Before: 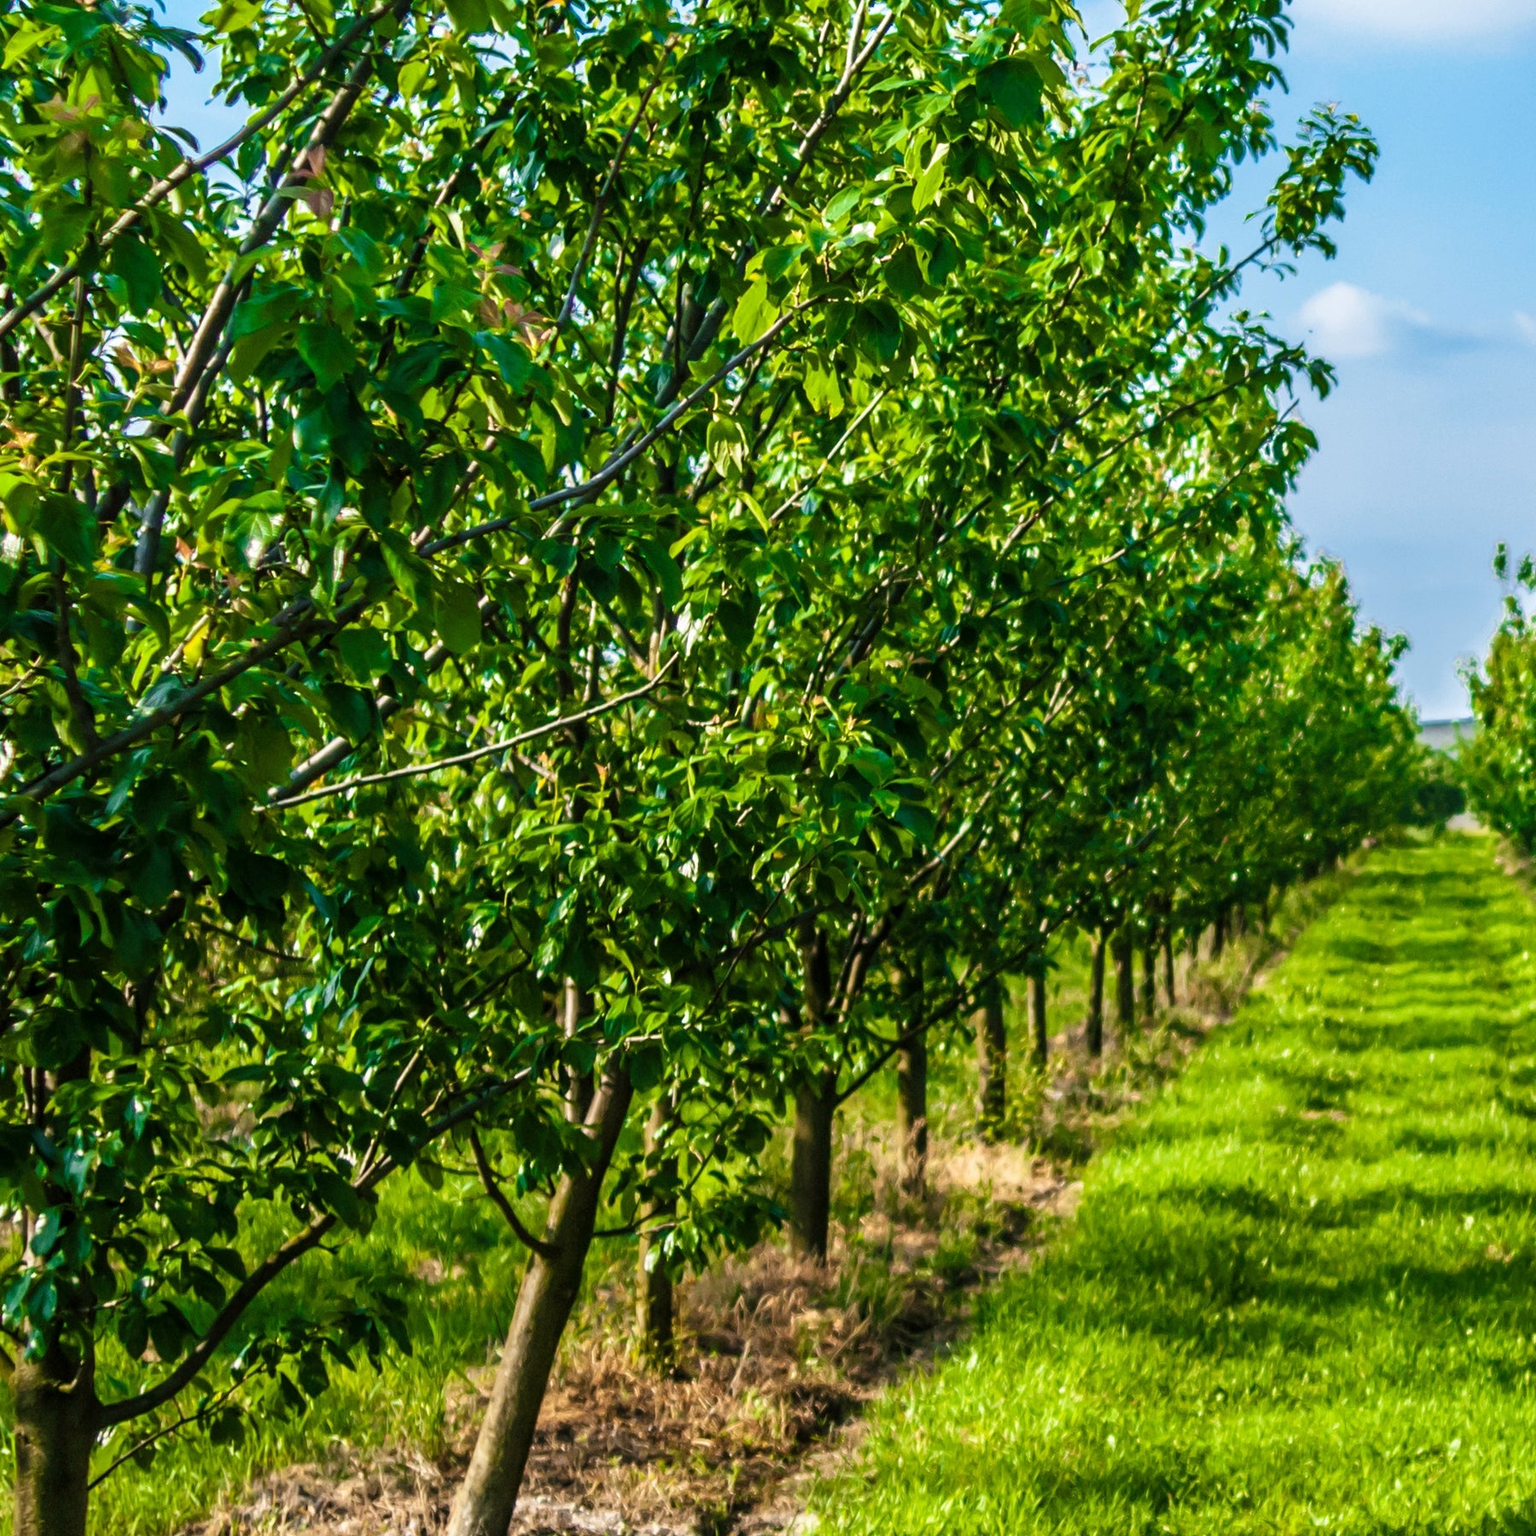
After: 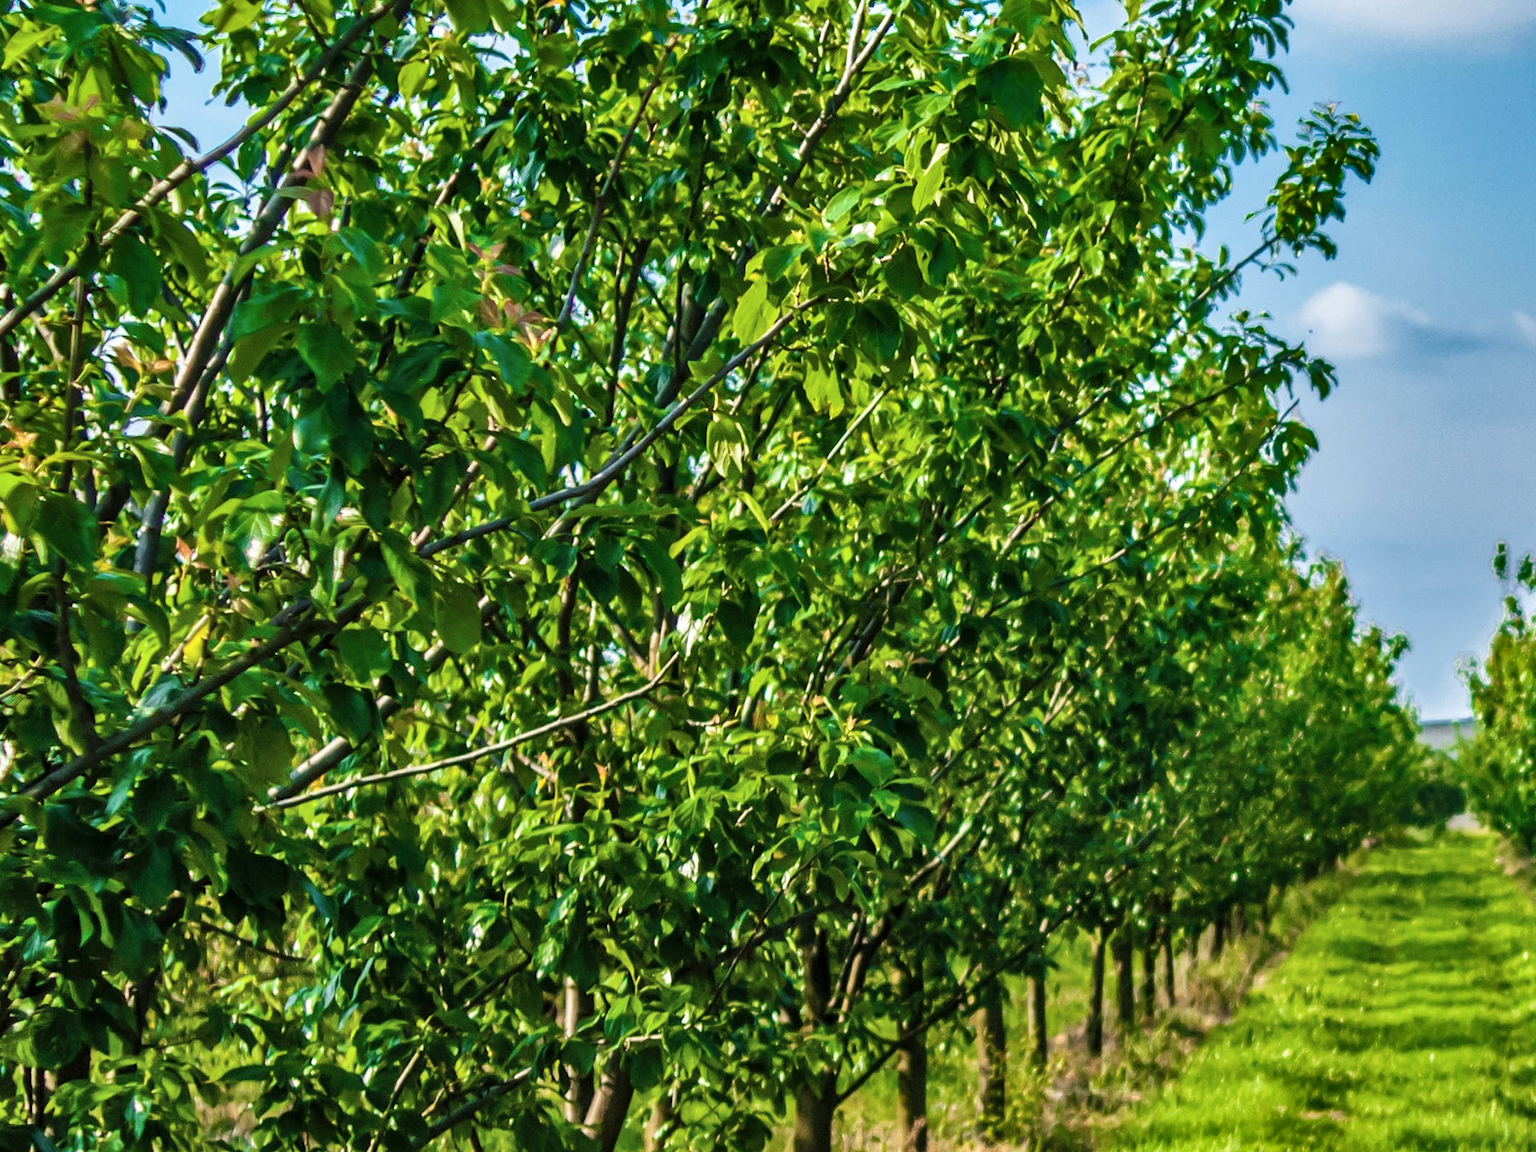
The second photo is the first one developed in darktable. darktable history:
crop: bottom 24.98%
shadows and highlights: shadows 58.6, highlights -60.32, soften with gaussian
contrast brightness saturation: saturation -0.055
